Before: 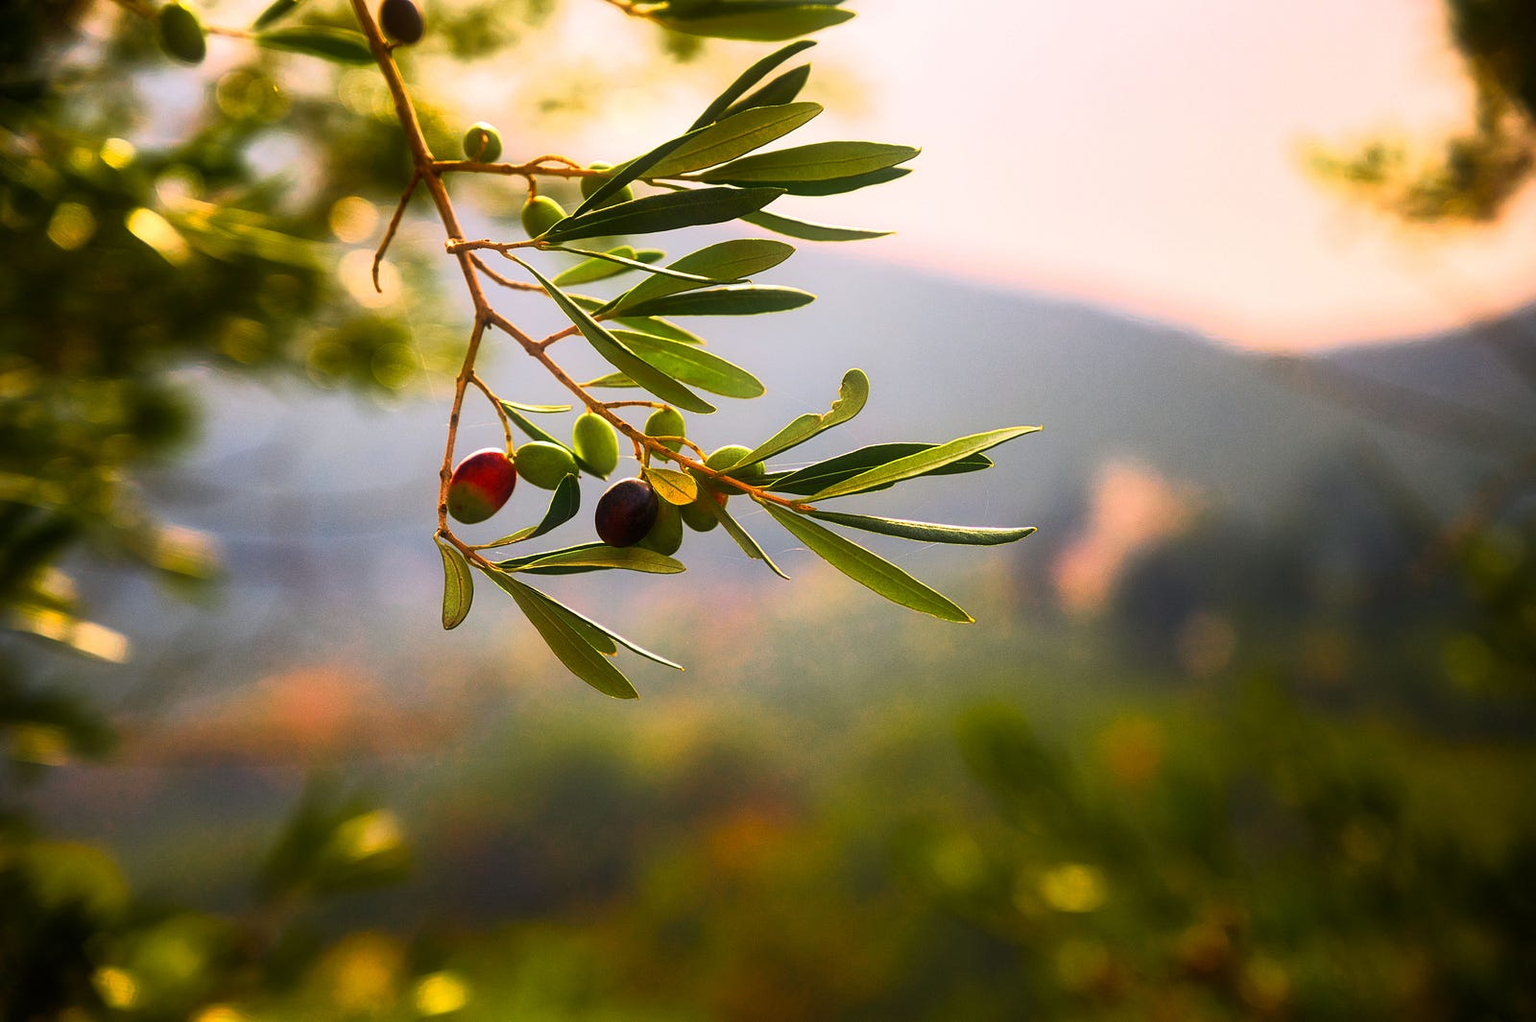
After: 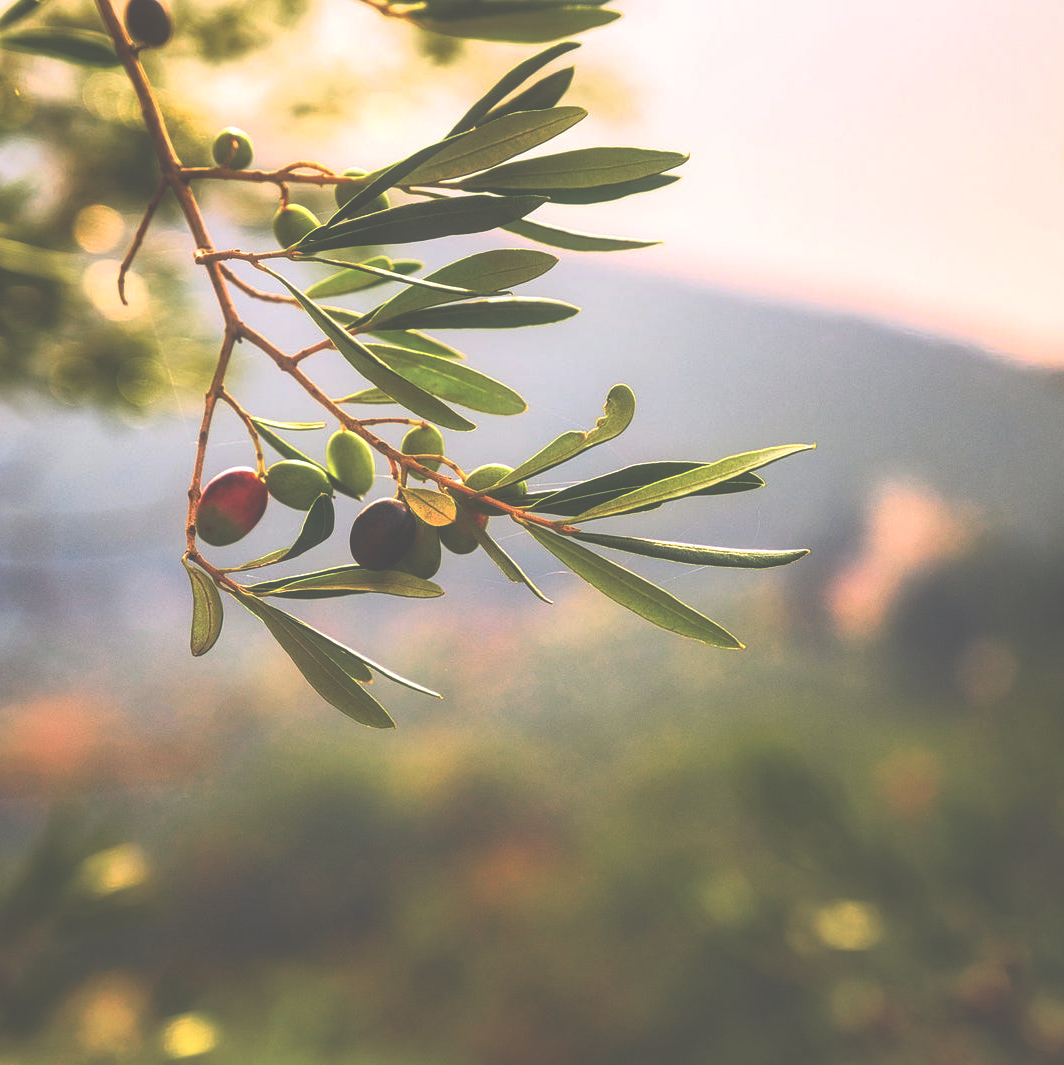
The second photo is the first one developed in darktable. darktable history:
white balance: emerald 1
local contrast: detail 130%
exposure: black level correction -0.087, compensate highlight preservation false
crop: left 16.899%, right 16.556%
